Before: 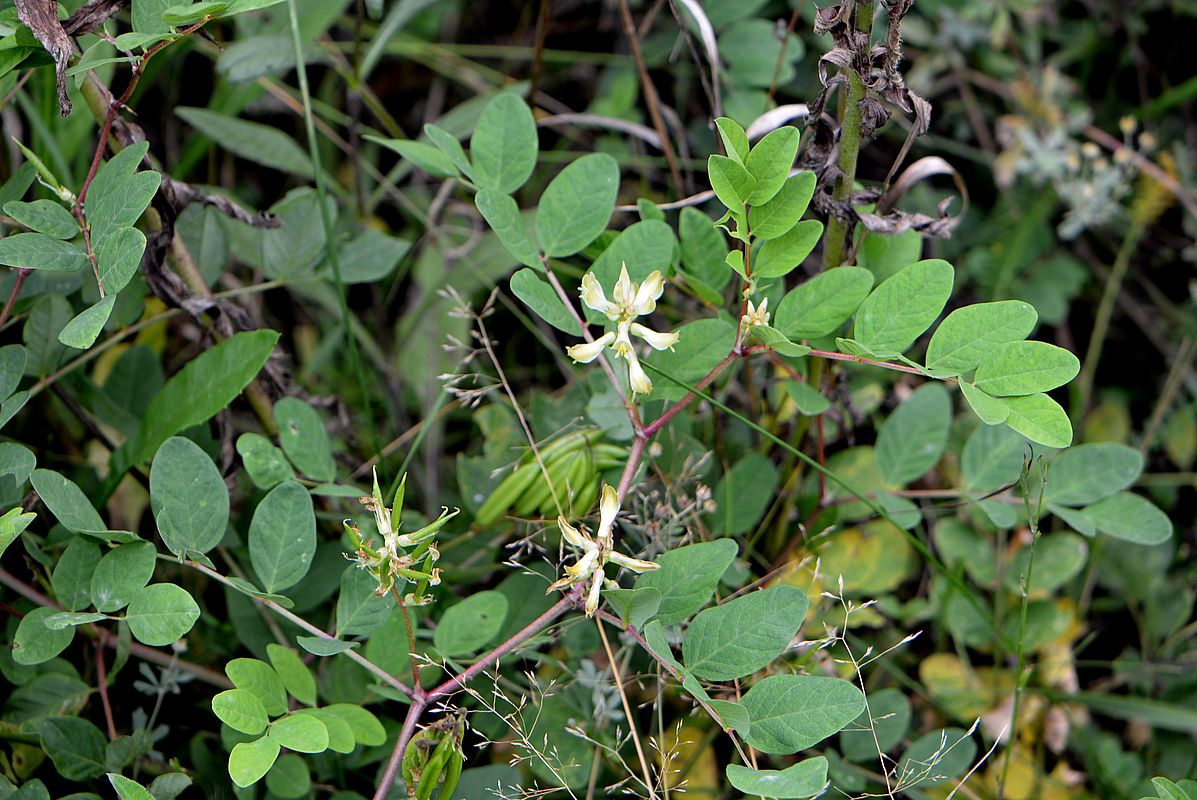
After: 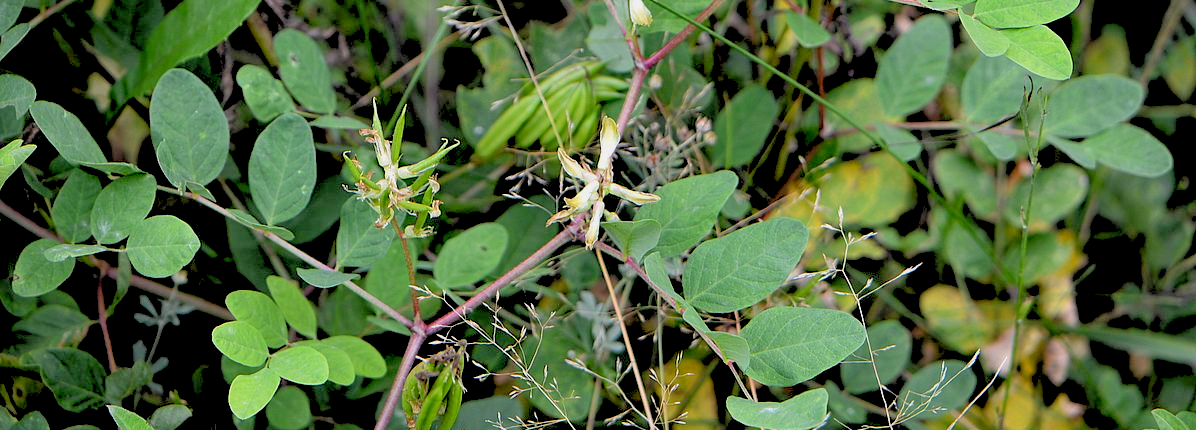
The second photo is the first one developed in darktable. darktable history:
rgb levels: preserve colors sum RGB, levels [[0.038, 0.433, 0.934], [0, 0.5, 1], [0, 0.5, 1]]
exposure: black level correction 0.007, exposure 0.093 EV, compensate highlight preservation false
crop and rotate: top 46.237%
